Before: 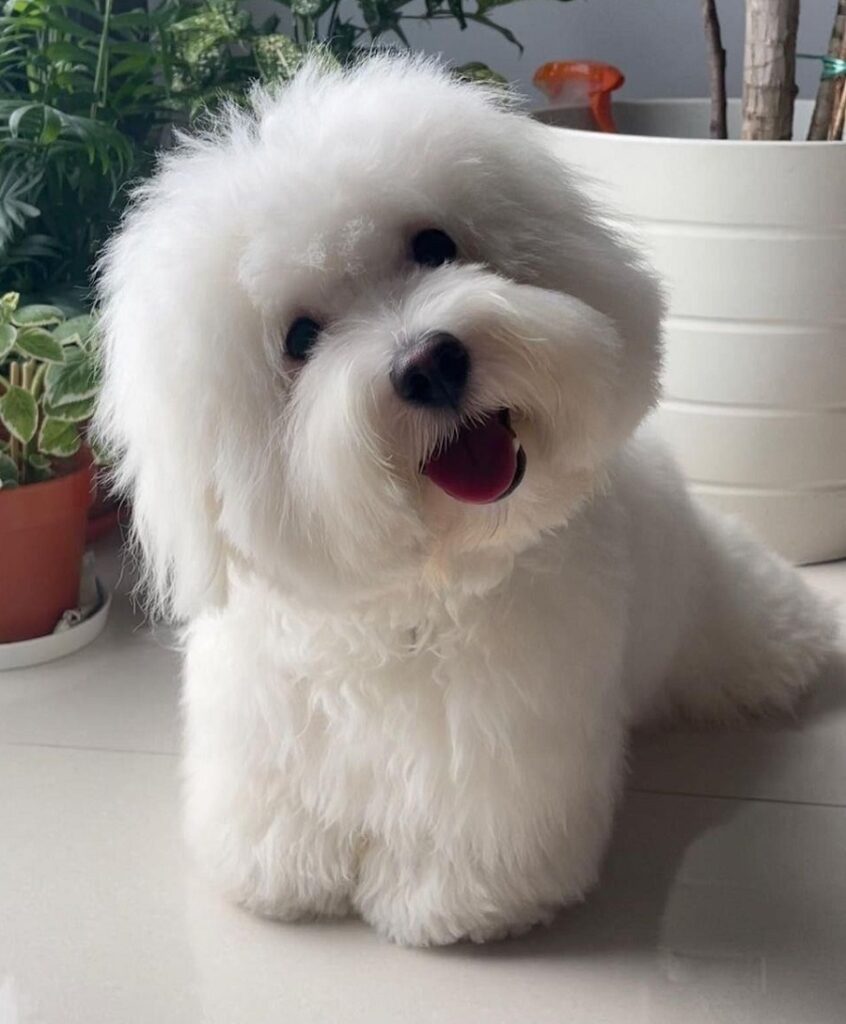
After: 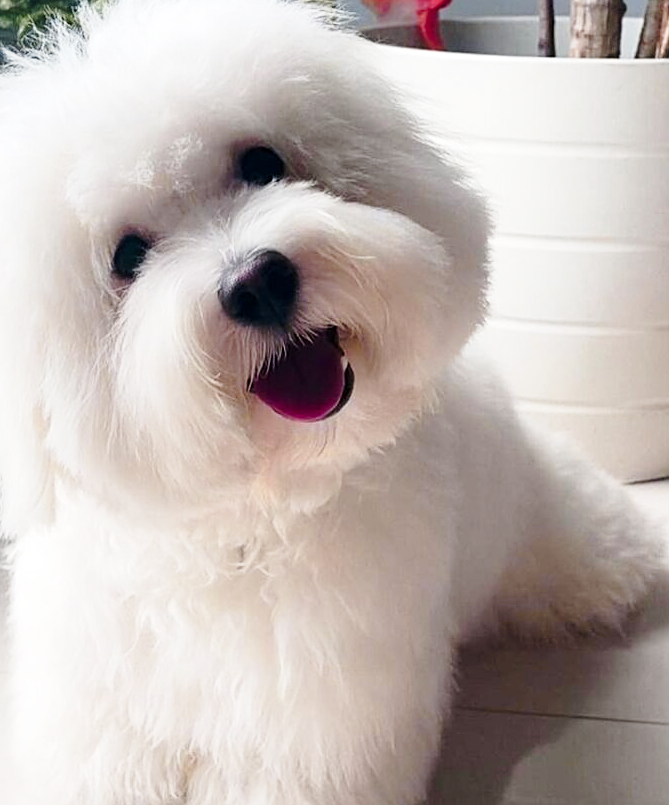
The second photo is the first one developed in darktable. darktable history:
color balance rgb: perceptual saturation grading › global saturation 1.608%, perceptual saturation grading › highlights -2.743%, perceptual saturation grading › mid-tones 4.433%, perceptual saturation grading › shadows 8.584%, hue shift -13.95°
exposure: exposure 0.079 EV, compensate exposure bias true, compensate highlight preservation false
base curve: curves: ch0 [(0, 0) (0.028, 0.03) (0.121, 0.232) (0.46, 0.748) (0.859, 0.968) (1, 1)], preserve colors none
sharpen: on, module defaults
crop and rotate: left 20.434%, top 8.093%, right 0.376%, bottom 13.279%
